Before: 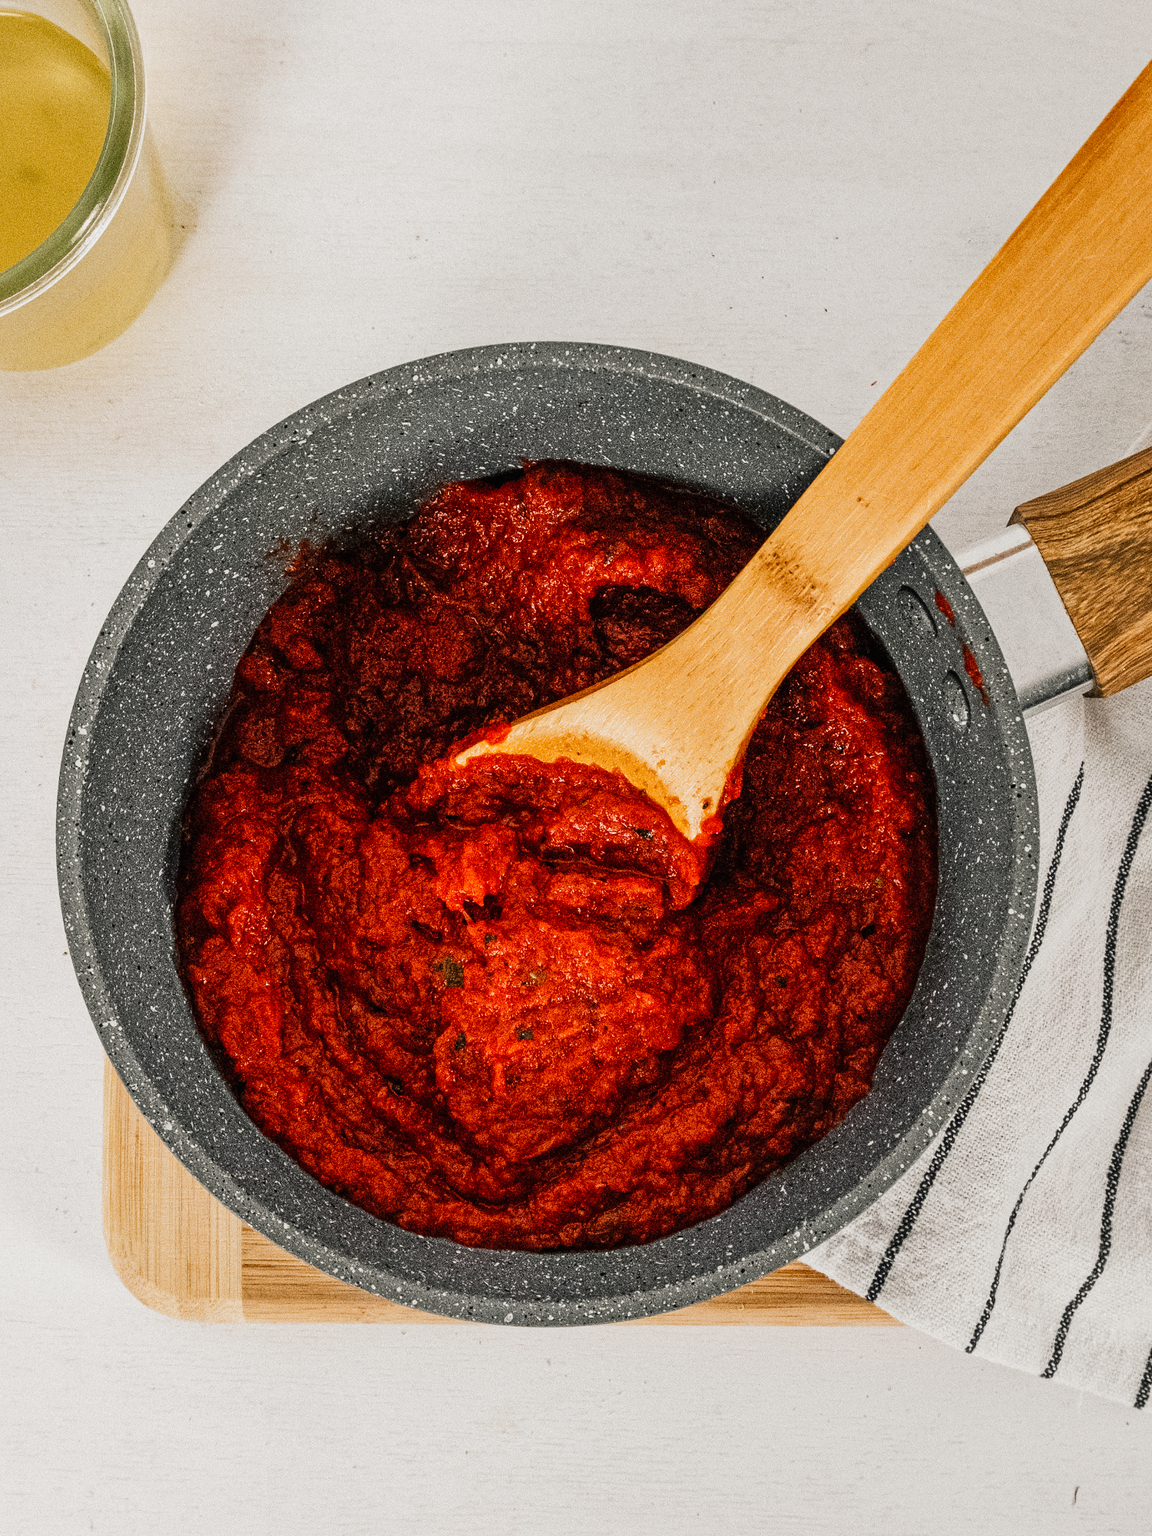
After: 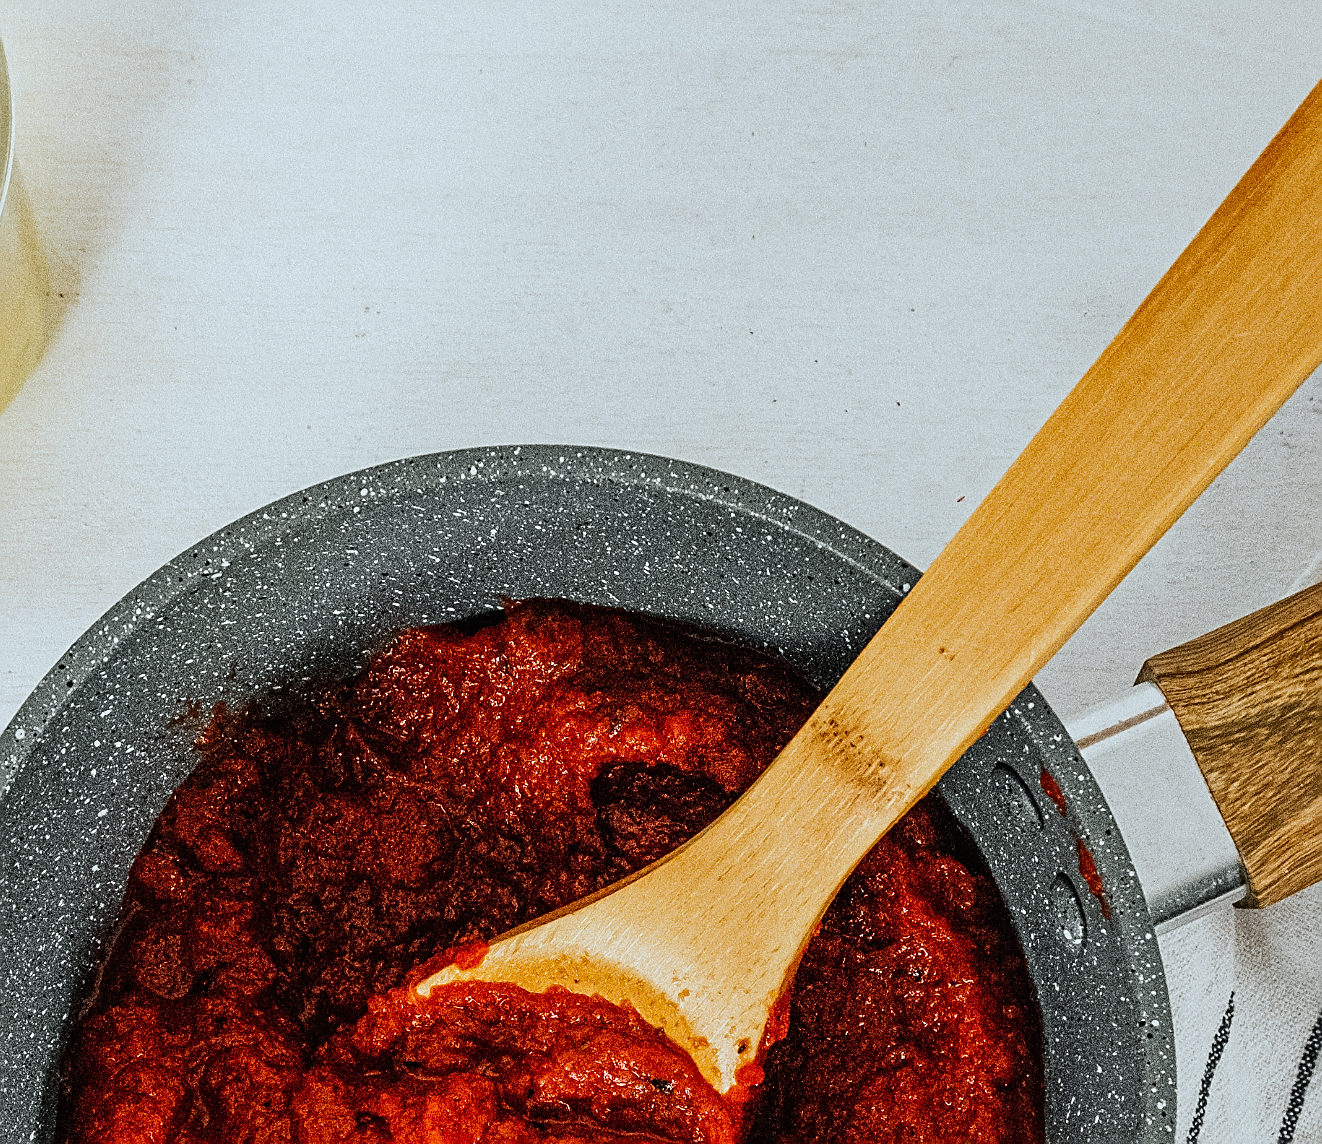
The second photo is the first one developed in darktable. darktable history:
crop and rotate: left 11.812%, bottom 42.776%
white balance: red 0.925, blue 1.046
sharpen: on, module defaults
